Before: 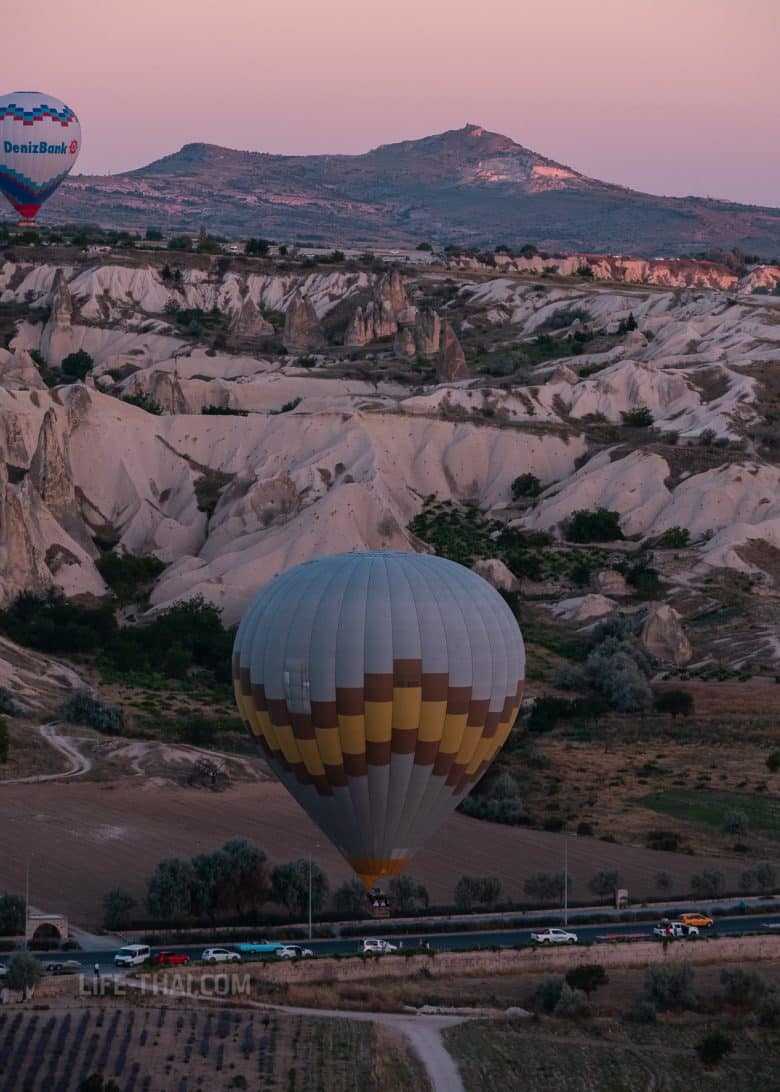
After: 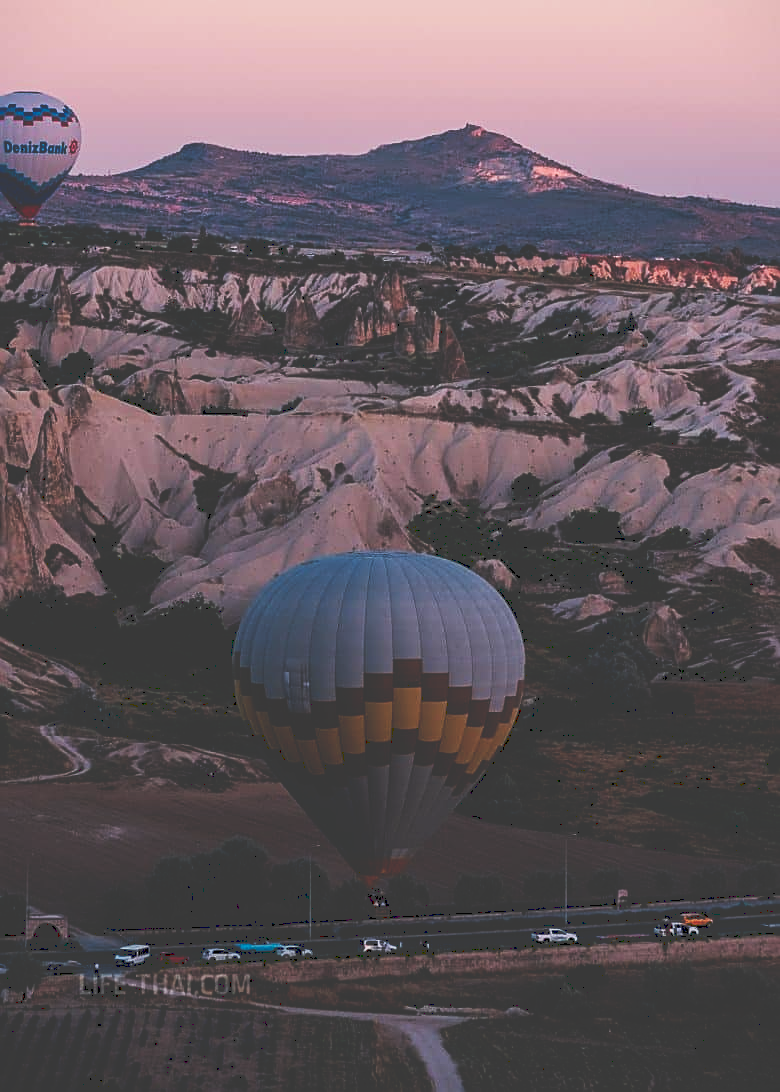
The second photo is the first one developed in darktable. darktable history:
tone curve: curves: ch0 [(0, 0) (0.003, 0.235) (0.011, 0.235) (0.025, 0.235) (0.044, 0.235) (0.069, 0.235) (0.1, 0.237) (0.136, 0.239) (0.177, 0.243) (0.224, 0.256) (0.277, 0.287) (0.335, 0.329) (0.399, 0.391) (0.468, 0.476) (0.543, 0.574) (0.623, 0.683) (0.709, 0.778) (0.801, 0.869) (0.898, 0.924) (1, 1)], preserve colors none
sharpen: on, module defaults
